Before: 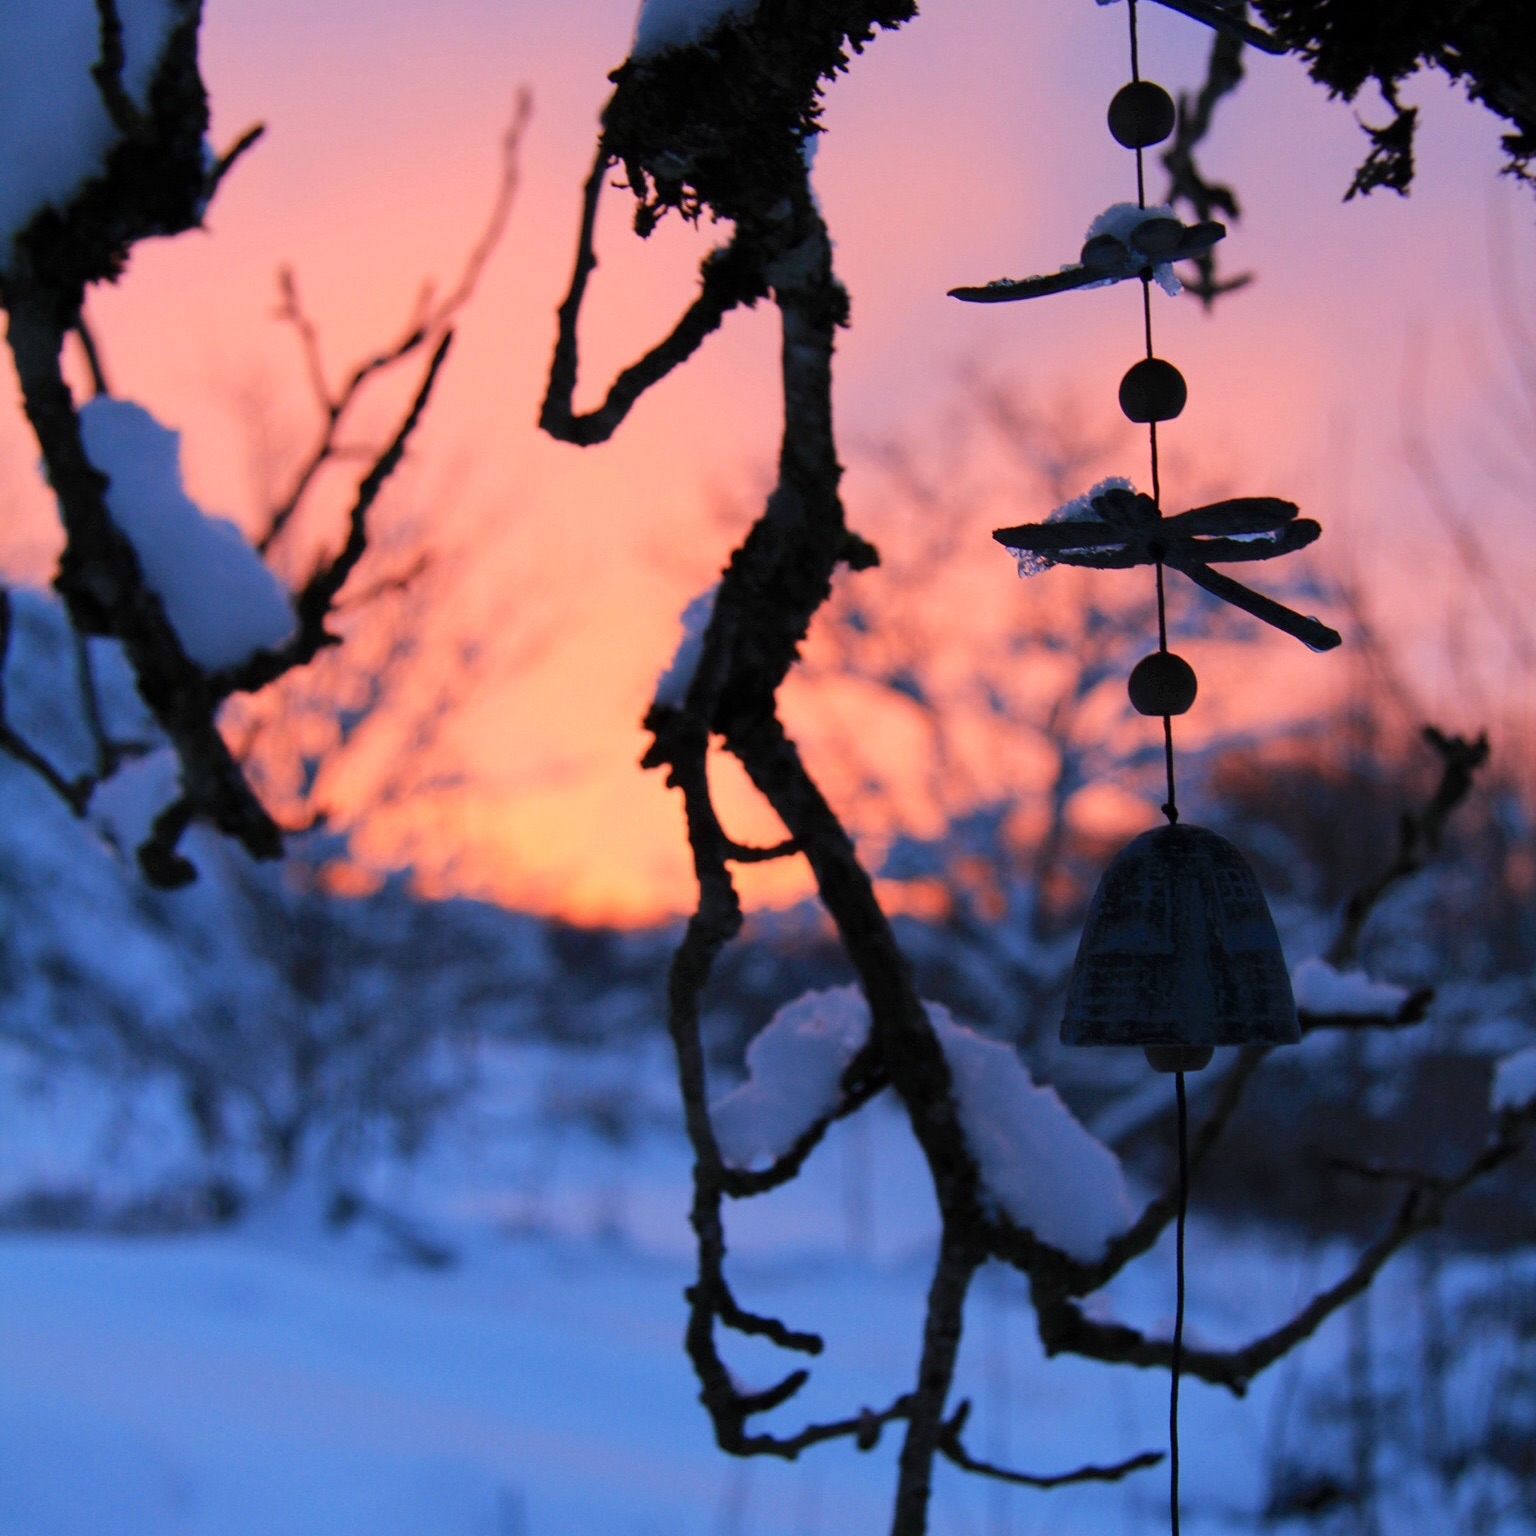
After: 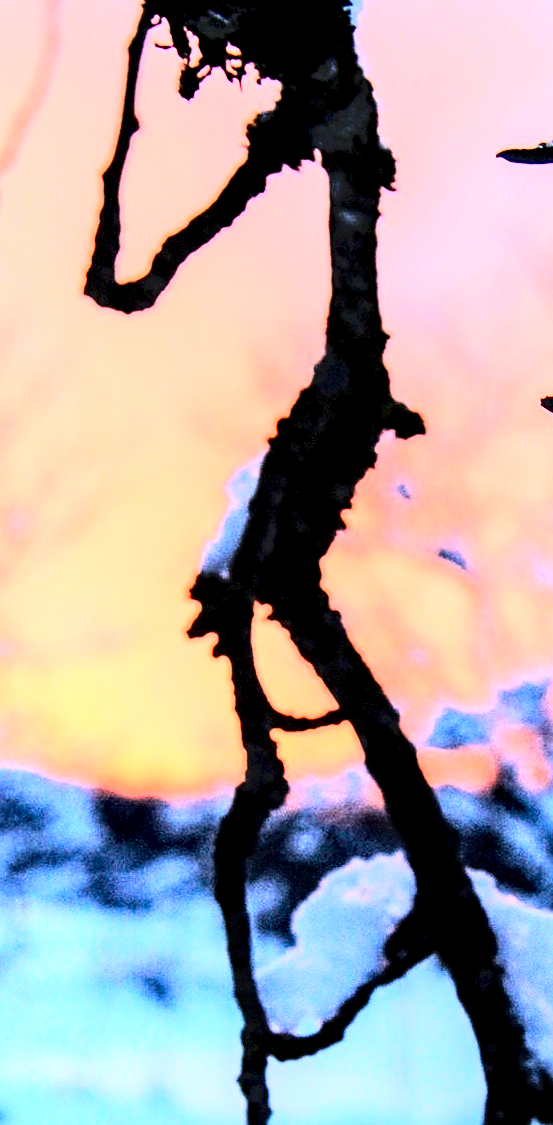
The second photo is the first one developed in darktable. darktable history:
local contrast: detail 160%
crop and rotate: left 29.476%, top 10.214%, right 35.32%, bottom 17.333%
rotate and perspective: lens shift (vertical) 0.048, lens shift (horizontal) -0.024, automatic cropping off
exposure: black level correction 0.009, exposure 1.425 EV, compensate highlight preservation false
tone equalizer: -8 EV -0.417 EV, -7 EV -0.389 EV, -6 EV -0.333 EV, -5 EV -0.222 EV, -3 EV 0.222 EV, -2 EV 0.333 EV, -1 EV 0.389 EV, +0 EV 0.417 EV, edges refinement/feathering 500, mask exposure compensation -1.57 EV, preserve details no
rgb curve: curves: ch0 [(0, 0) (0.21, 0.15) (0.24, 0.21) (0.5, 0.75) (0.75, 0.96) (0.89, 0.99) (1, 1)]; ch1 [(0, 0.02) (0.21, 0.13) (0.25, 0.2) (0.5, 0.67) (0.75, 0.9) (0.89, 0.97) (1, 1)]; ch2 [(0, 0.02) (0.21, 0.13) (0.25, 0.2) (0.5, 0.67) (0.75, 0.9) (0.89, 0.97) (1, 1)], compensate middle gray true
sharpen: on, module defaults
